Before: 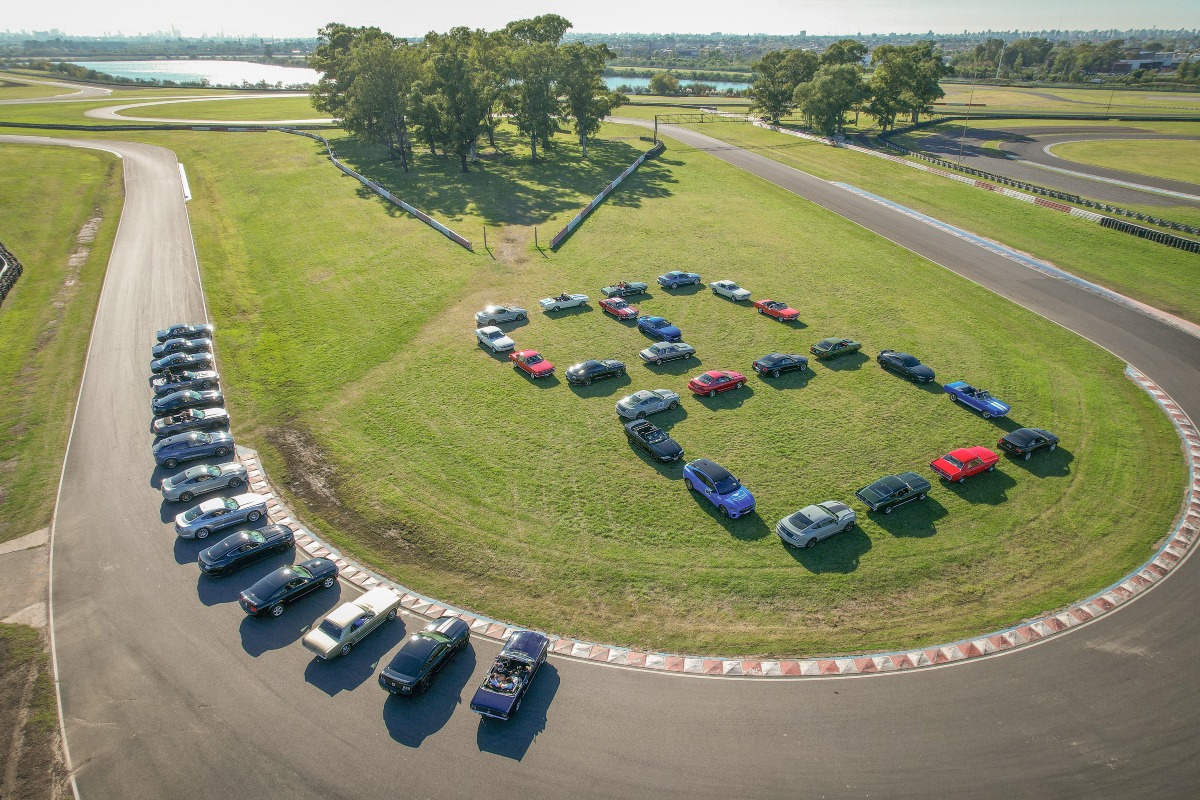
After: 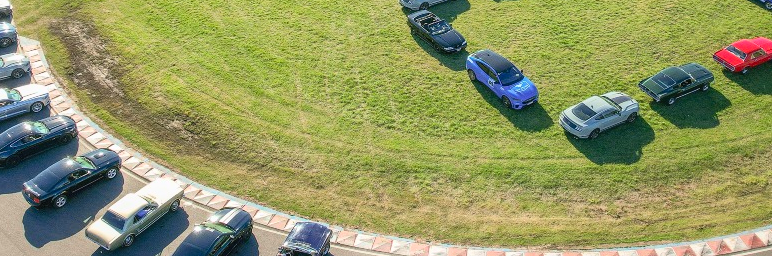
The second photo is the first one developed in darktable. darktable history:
contrast brightness saturation: contrast 0.2, brightness 0.16, saturation 0.22
crop: left 18.091%, top 51.13%, right 17.525%, bottom 16.85%
